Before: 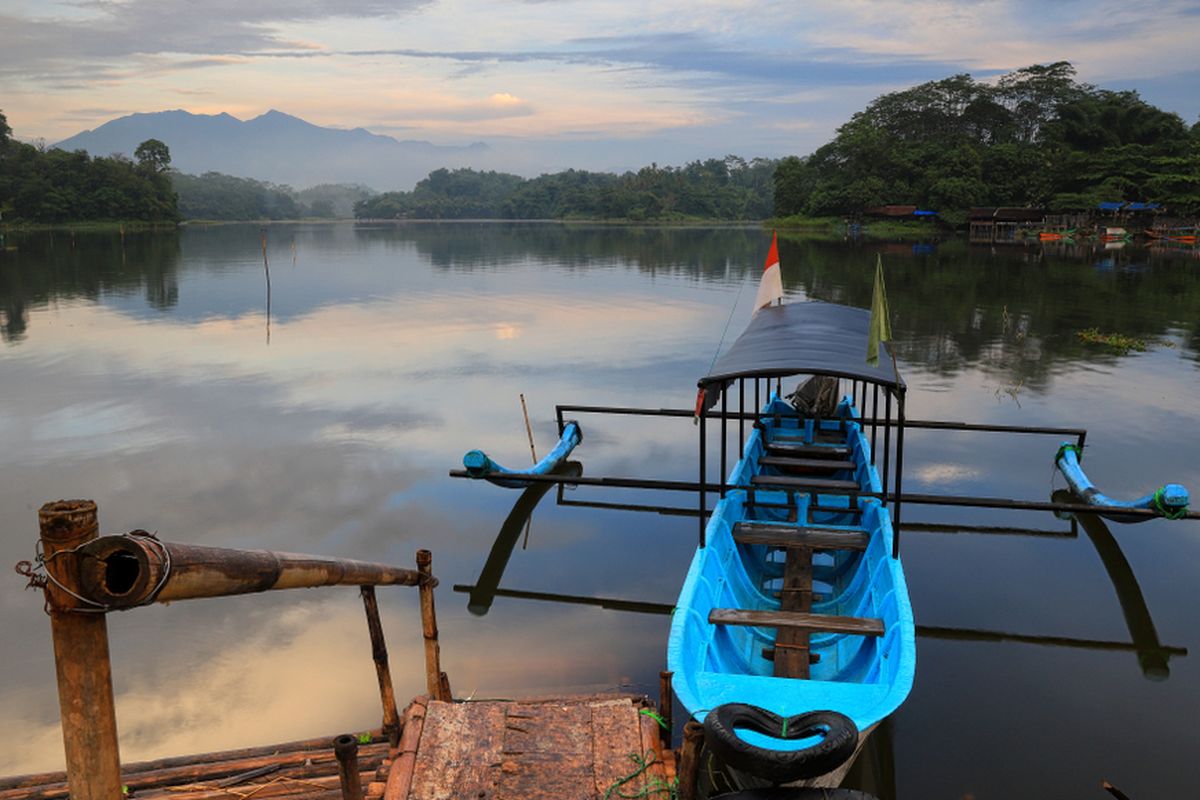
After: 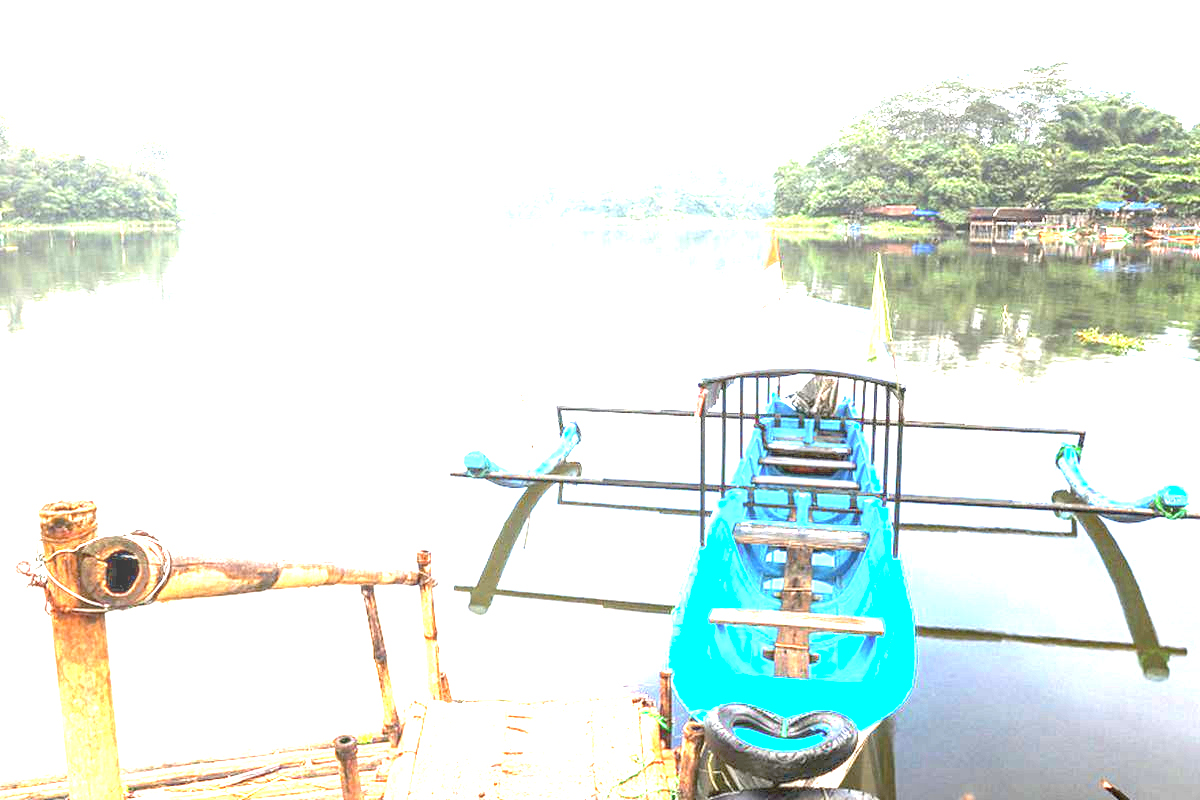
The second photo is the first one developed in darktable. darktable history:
exposure: black level correction 0, exposure 4.07 EV, compensate exposure bias true, compensate highlight preservation false
local contrast: detail 130%
